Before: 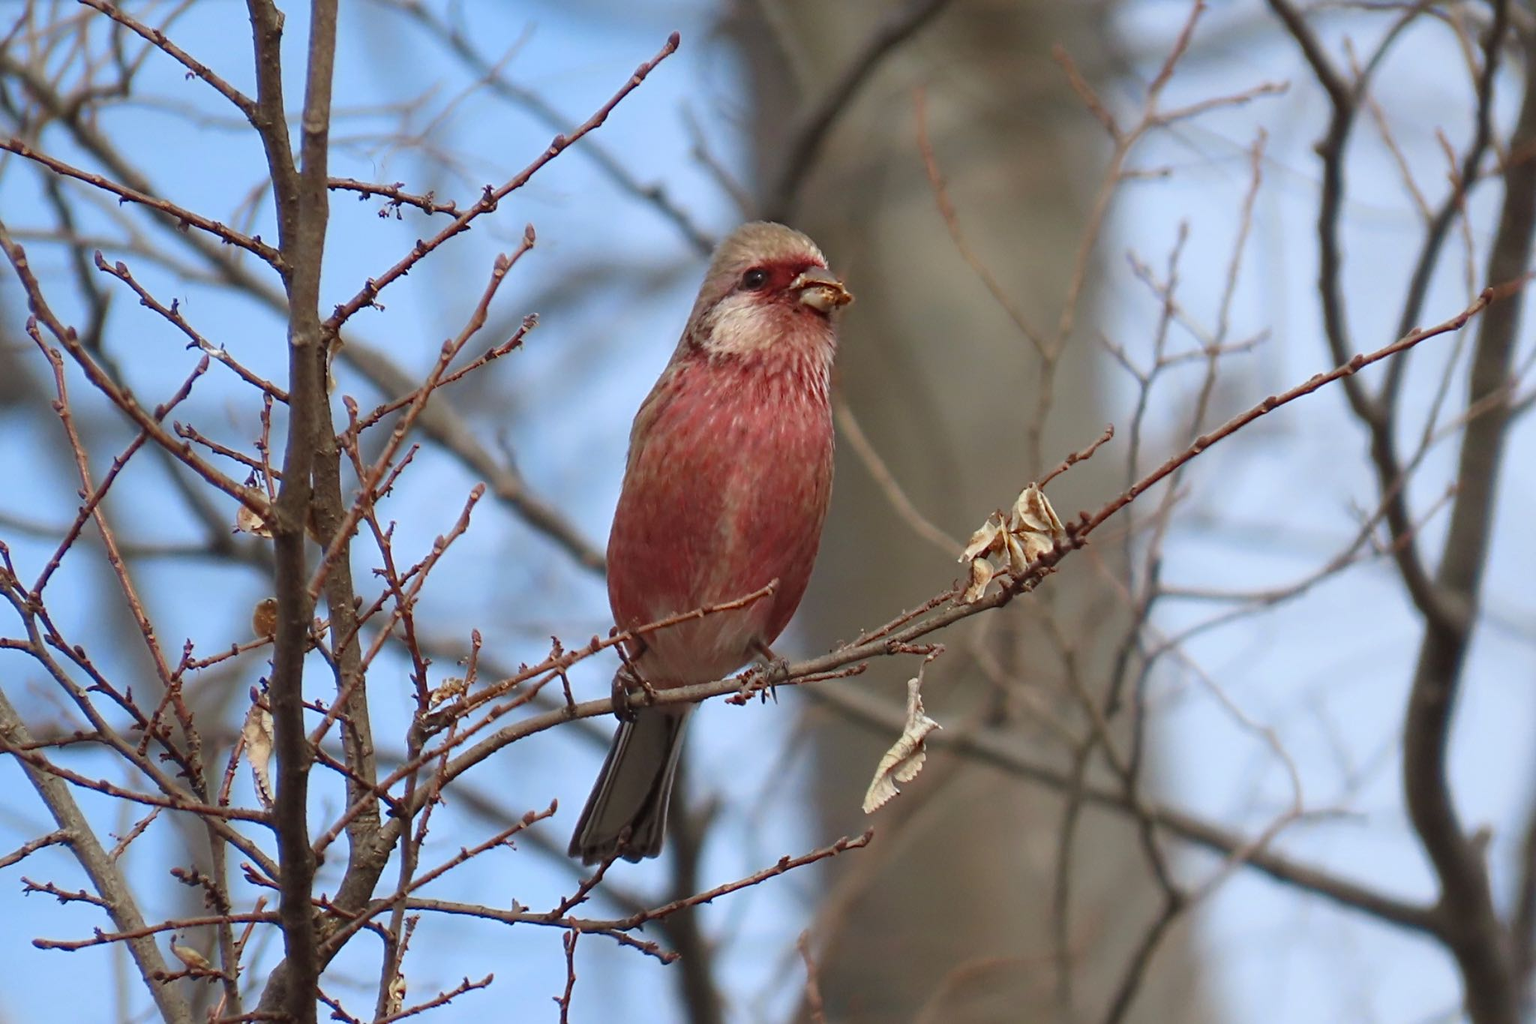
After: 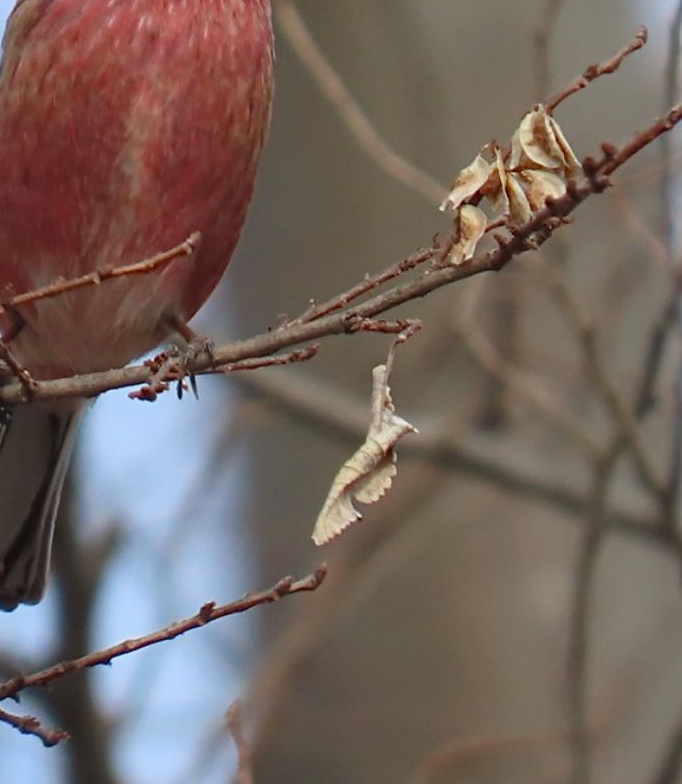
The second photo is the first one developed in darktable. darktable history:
crop: left 40.941%, top 39.531%, right 25.611%, bottom 2.981%
tone curve: curves: ch0 [(0, 0) (0.003, 0.022) (0.011, 0.027) (0.025, 0.038) (0.044, 0.056) (0.069, 0.081) (0.1, 0.11) (0.136, 0.145) (0.177, 0.185) (0.224, 0.229) (0.277, 0.278) (0.335, 0.335) (0.399, 0.399) (0.468, 0.468) (0.543, 0.543) (0.623, 0.623) (0.709, 0.705) (0.801, 0.793) (0.898, 0.887) (1, 1)], color space Lab, independent channels, preserve colors none
